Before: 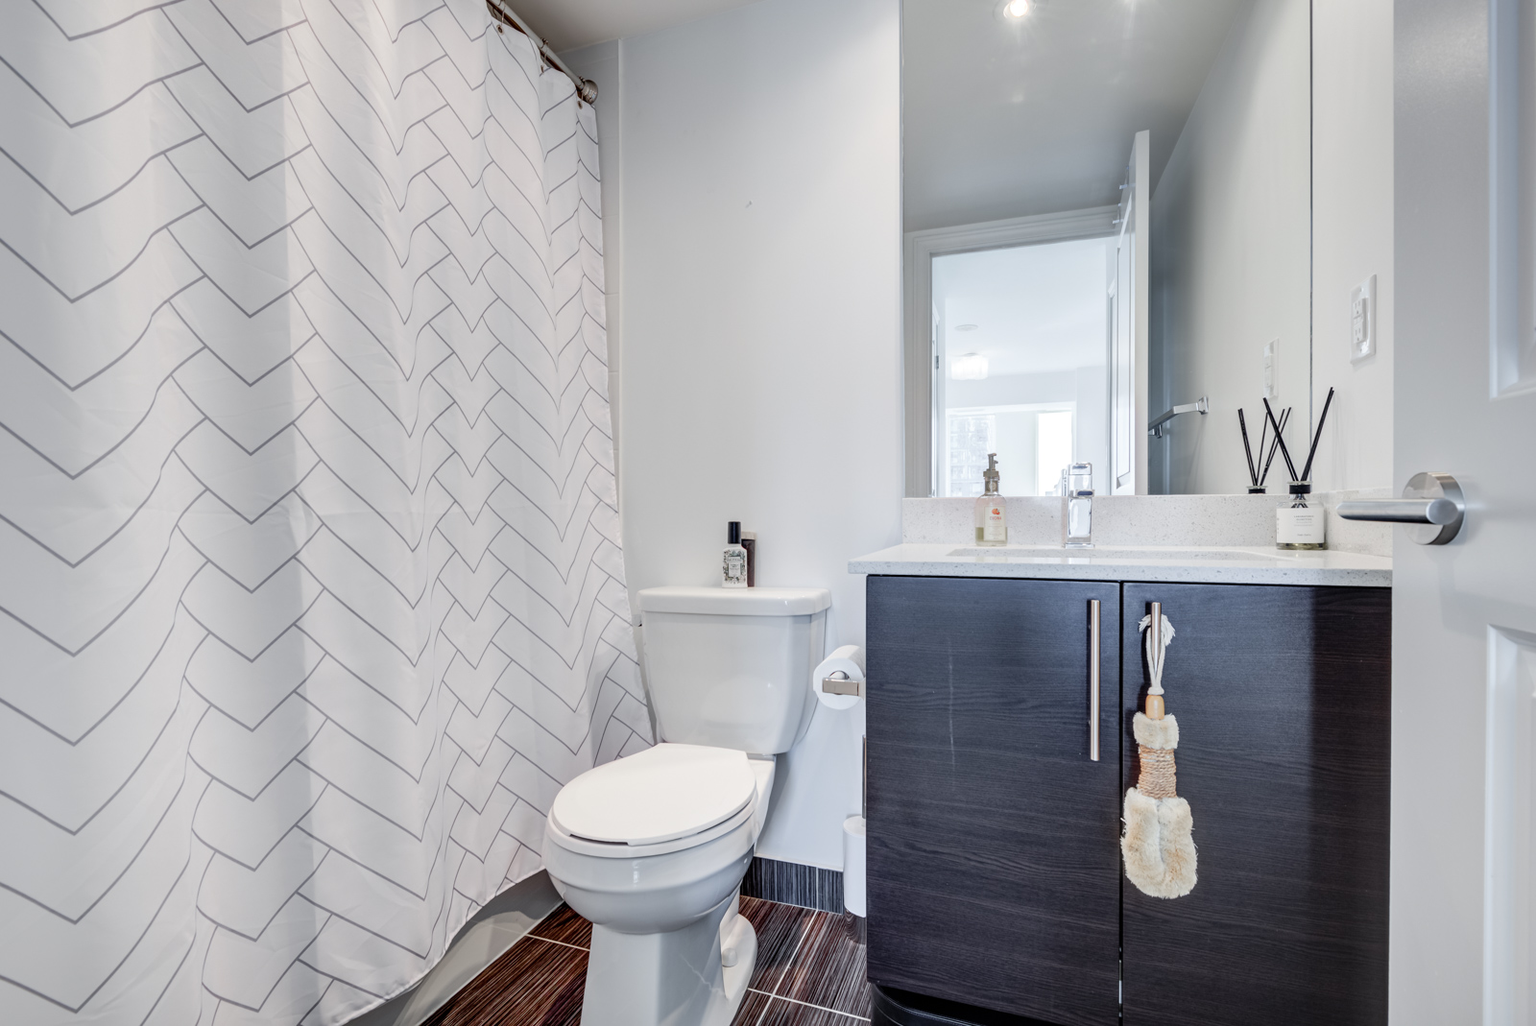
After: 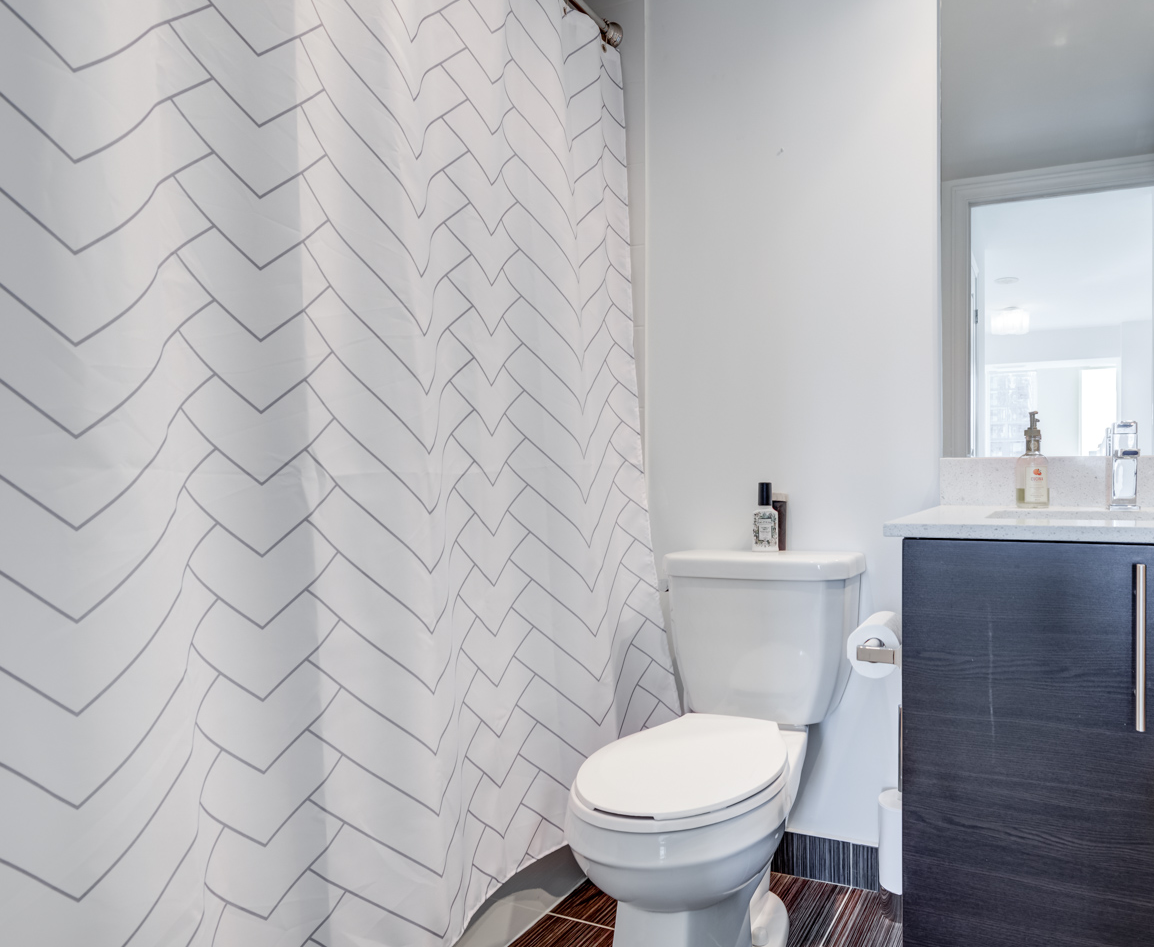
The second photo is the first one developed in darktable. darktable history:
crop: top 5.795%, right 27.849%, bottom 5.597%
